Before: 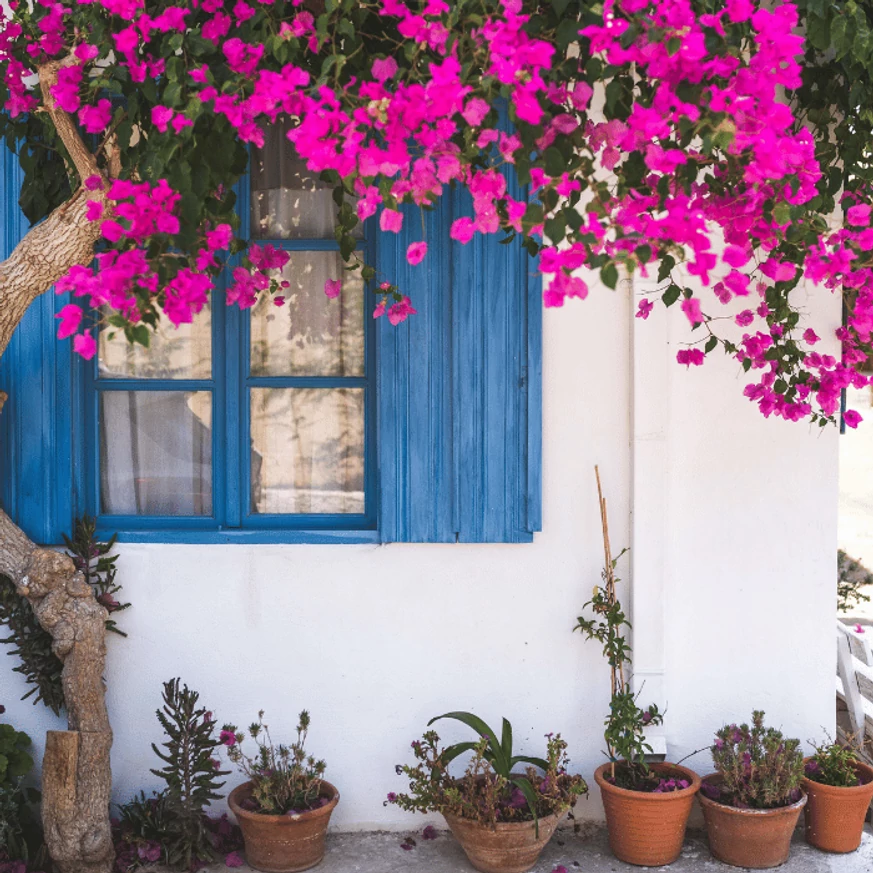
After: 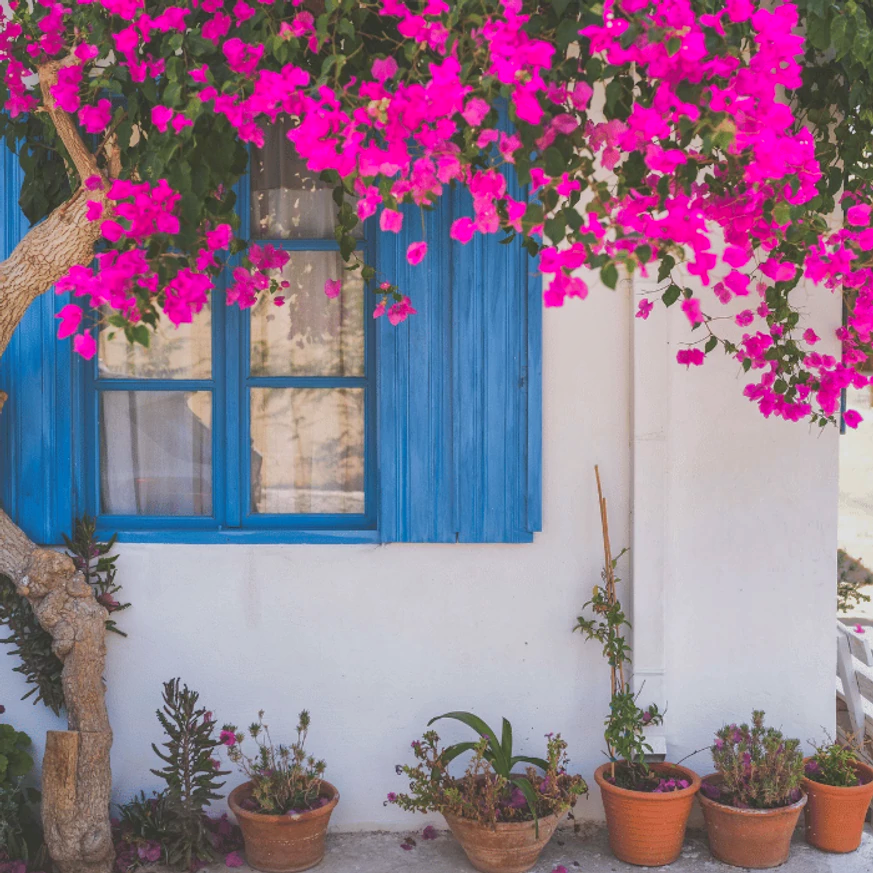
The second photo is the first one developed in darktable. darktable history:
contrast brightness saturation: contrast -0.1, brightness 0.05, saturation 0.08
shadows and highlights: shadows 40, highlights -60
vibrance: vibrance 10%
